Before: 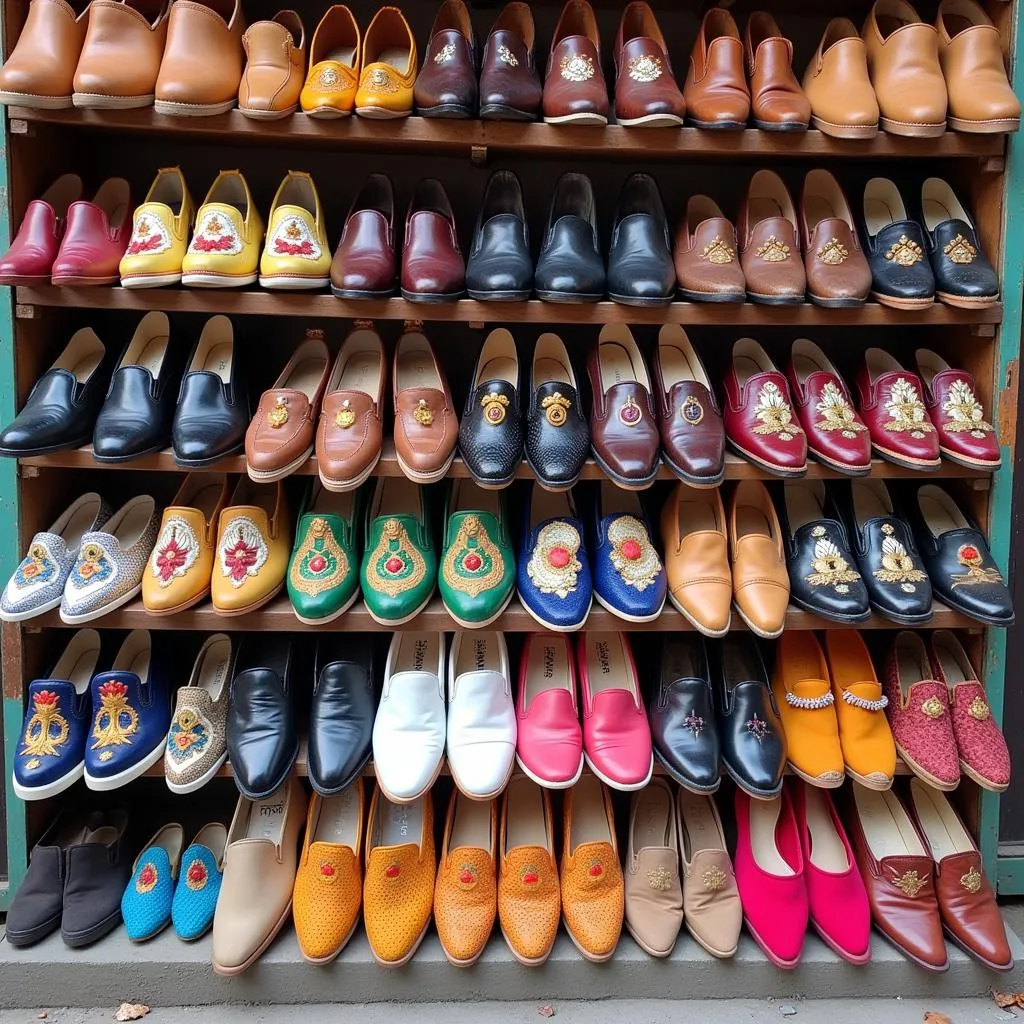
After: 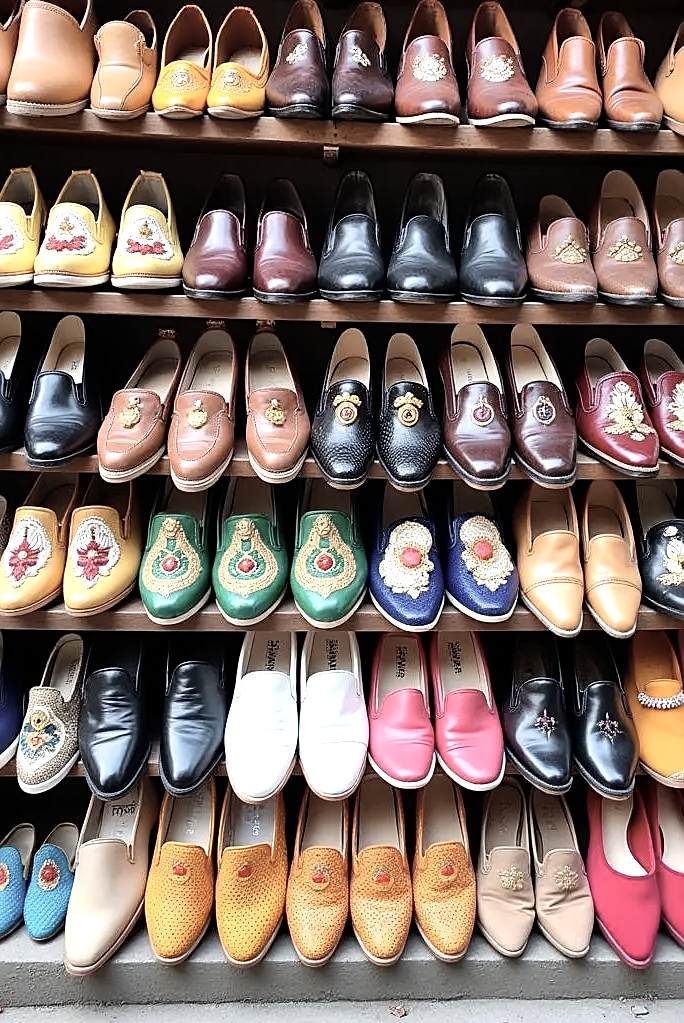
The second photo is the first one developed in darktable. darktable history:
crop and rotate: left 14.498%, right 18.628%
tone equalizer: -8 EV -0.775 EV, -7 EV -0.697 EV, -6 EV -0.628 EV, -5 EV -0.362 EV, -3 EV 0.385 EV, -2 EV 0.6 EV, -1 EV 0.692 EV, +0 EV 0.722 EV
sharpen: on, module defaults
contrast brightness saturation: contrast 0.103, saturation -0.362
shadows and highlights: shadows 58.19, soften with gaussian
